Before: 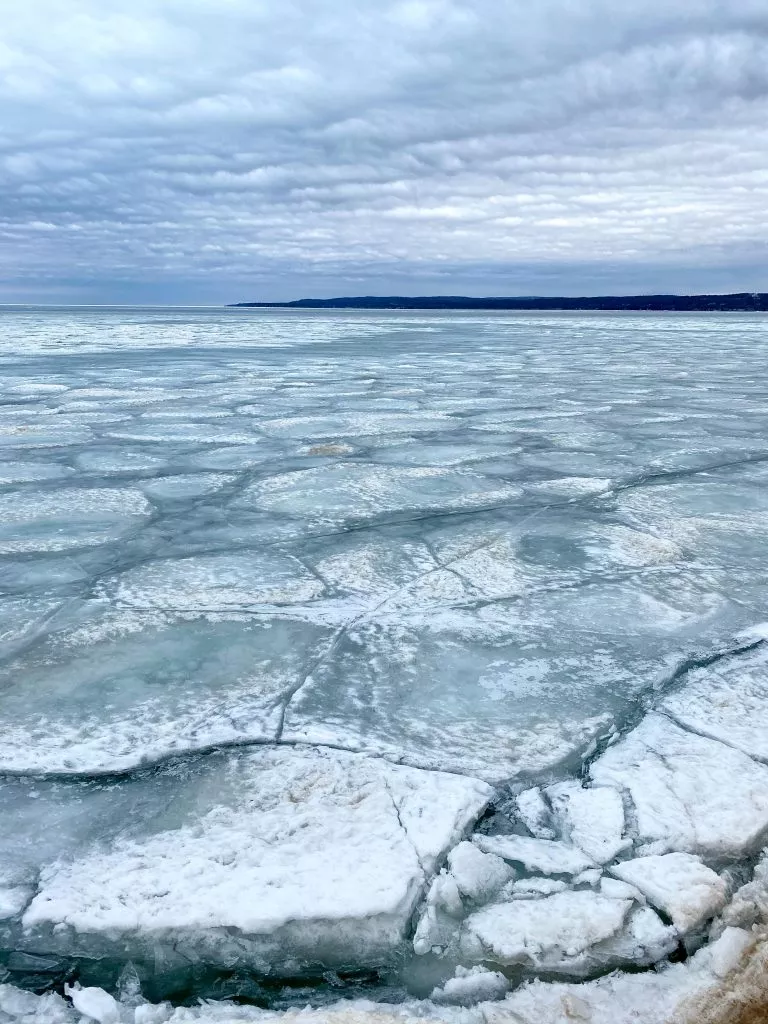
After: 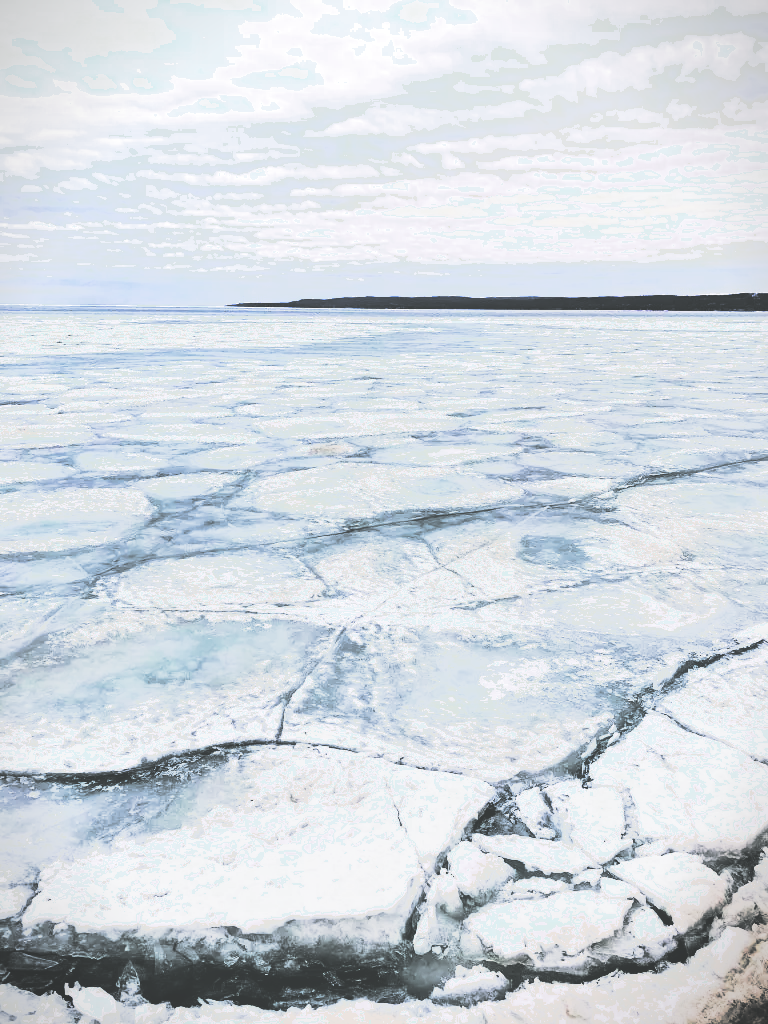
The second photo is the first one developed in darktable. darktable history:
exposure: black level correction -0.071, exposure 0.5 EV, compensate highlight preservation false
vibrance: vibrance 20%
vignetting: fall-off start 100%, fall-off radius 64.94%, automatic ratio true, unbound false
contrast brightness saturation: contrast 0.5, saturation -0.1
tone curve: curves: ch0 [(0, 0.172) (1, 0.91)], color space Lab, independent channels, preserve colors none
base curve: curves: ch0 [(0, 0.036) (0.083, 0.04) (0.804, 1)], preserve colors none
split-toning: shadows › hue 190.8°, shadows › saturation 0.05, highlights › hue 54°, highlights › saturation 0.05, compress 0%
color correction: highlights a* 5.81, highlights b* 4.84
